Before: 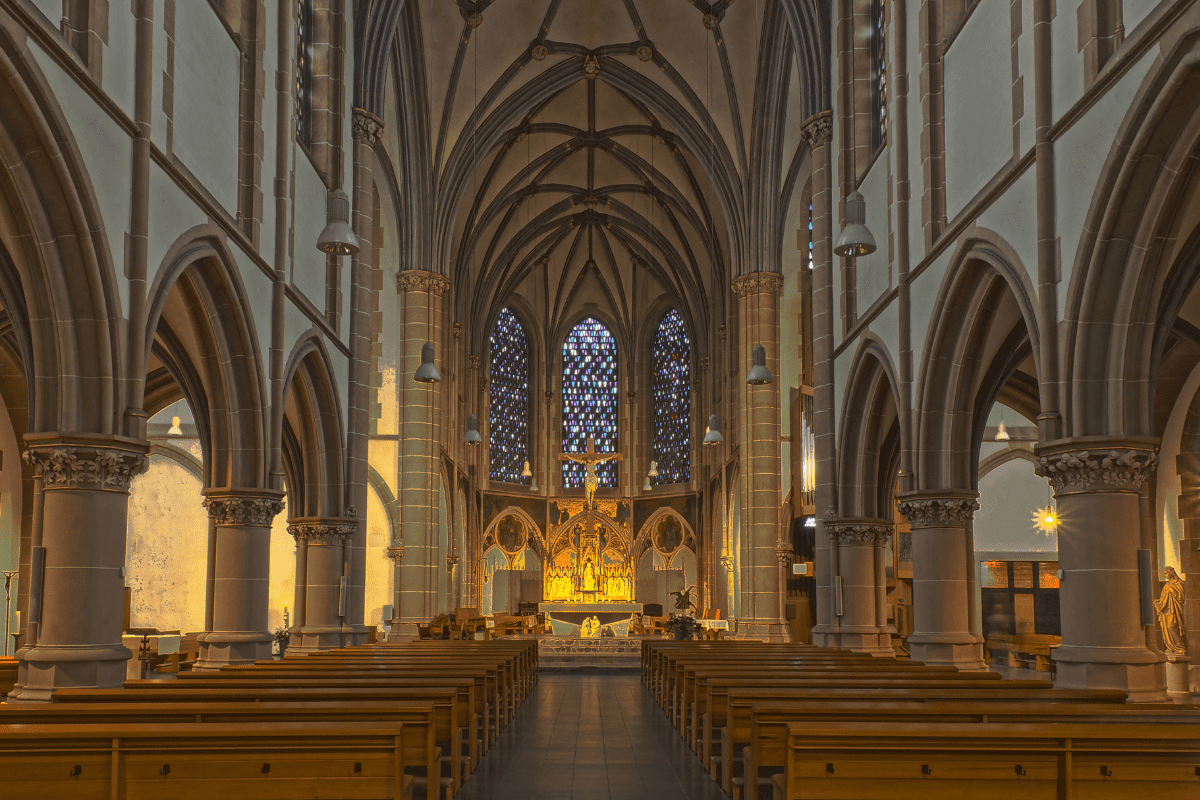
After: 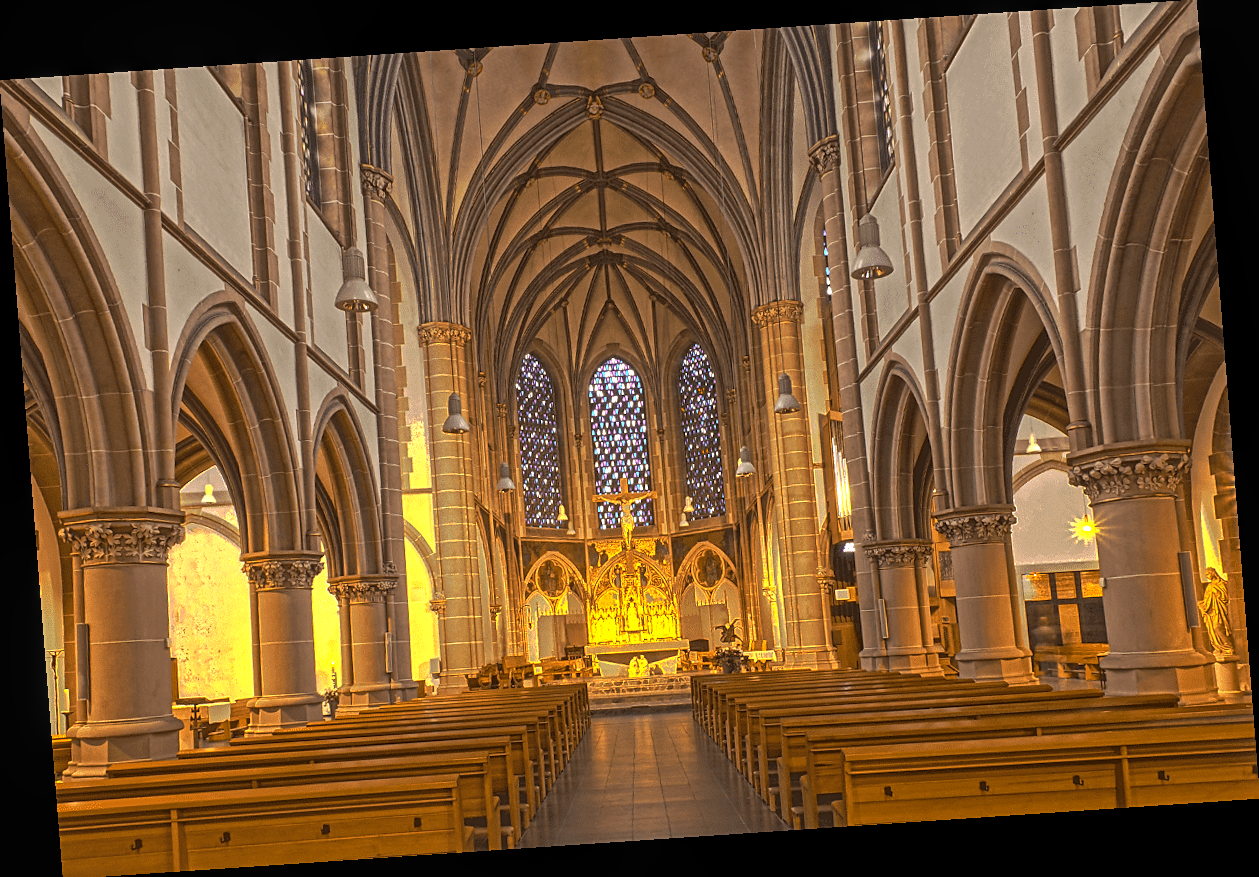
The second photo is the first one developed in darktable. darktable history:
color balance rgb: perceptual saturation grading › global saturation 25%, global vibrance 20%
white balance: red 1.127, blue 0.943
exposure: exposure 1 EV, compensate highlight preservation false
local contrast: detail 117%
crop: bottom 0.071%
sharpen: on, module defaults
contrast brightness saturation: saturation -0.17
rotate and perspective: rotation -4.2°, shear 0.006, automatic cropping off
